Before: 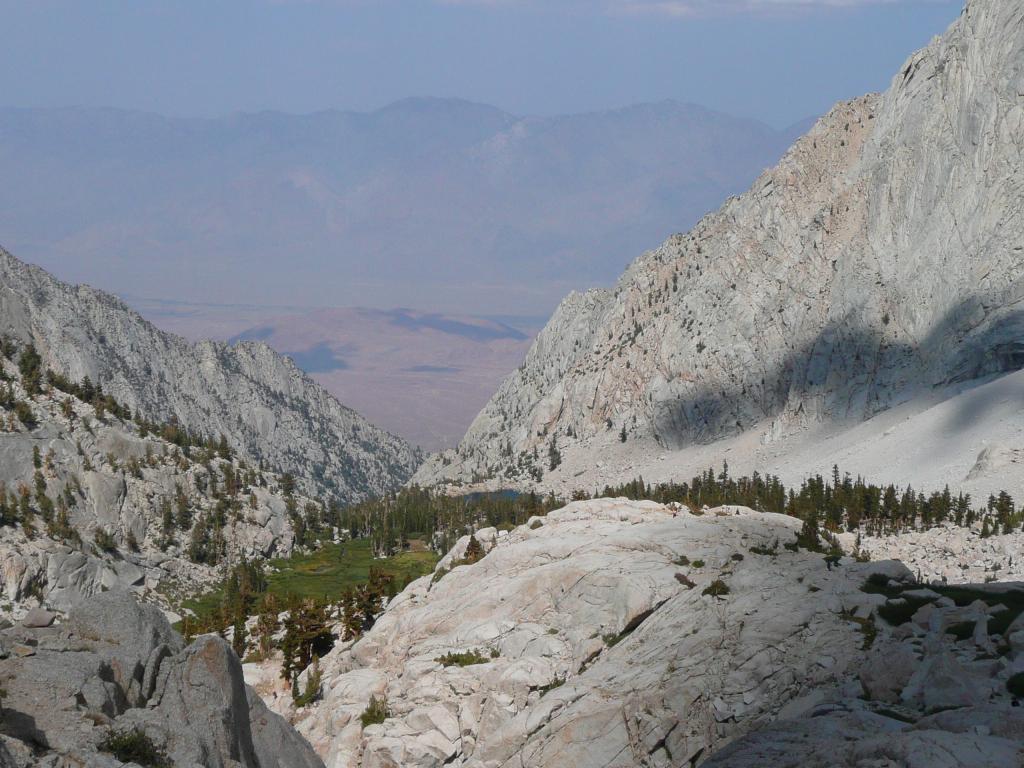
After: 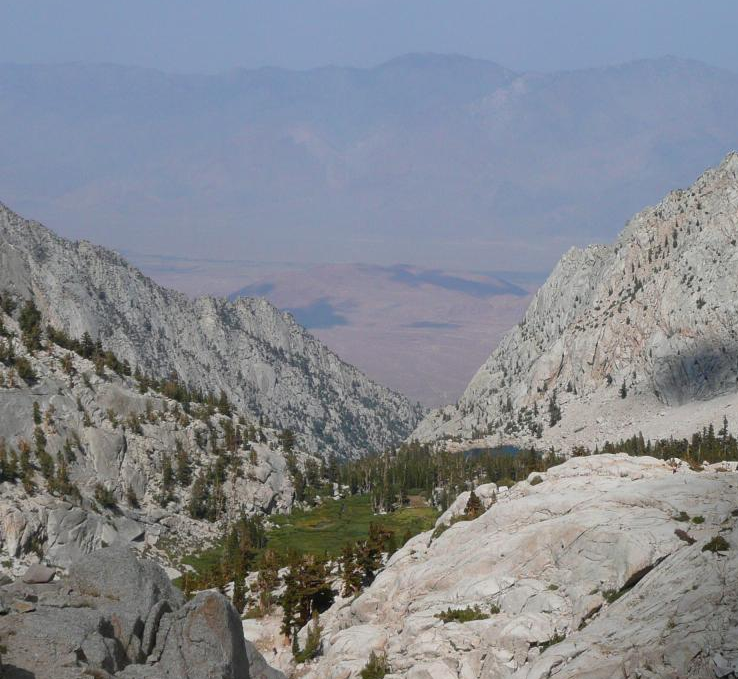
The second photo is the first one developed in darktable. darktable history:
tone equalizer: on, module defaults
crop: top 5.802%, right 27.907%, bottom 5.775%
